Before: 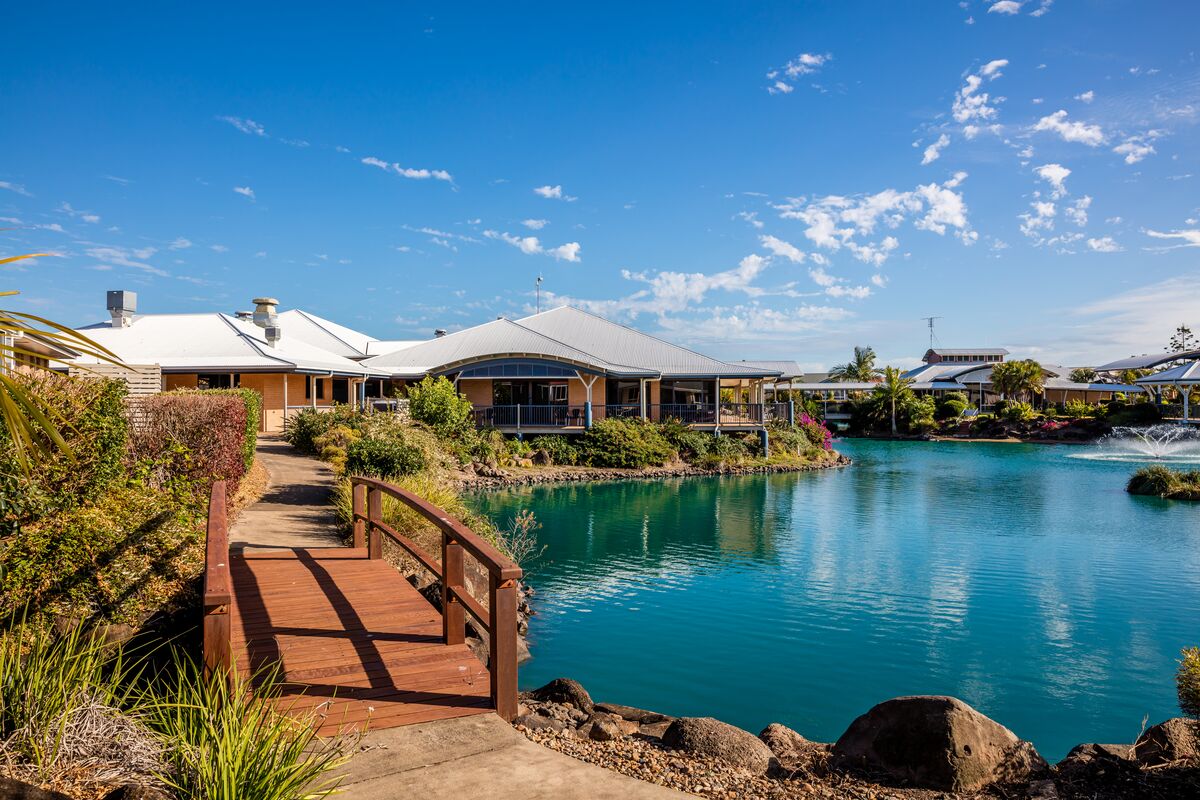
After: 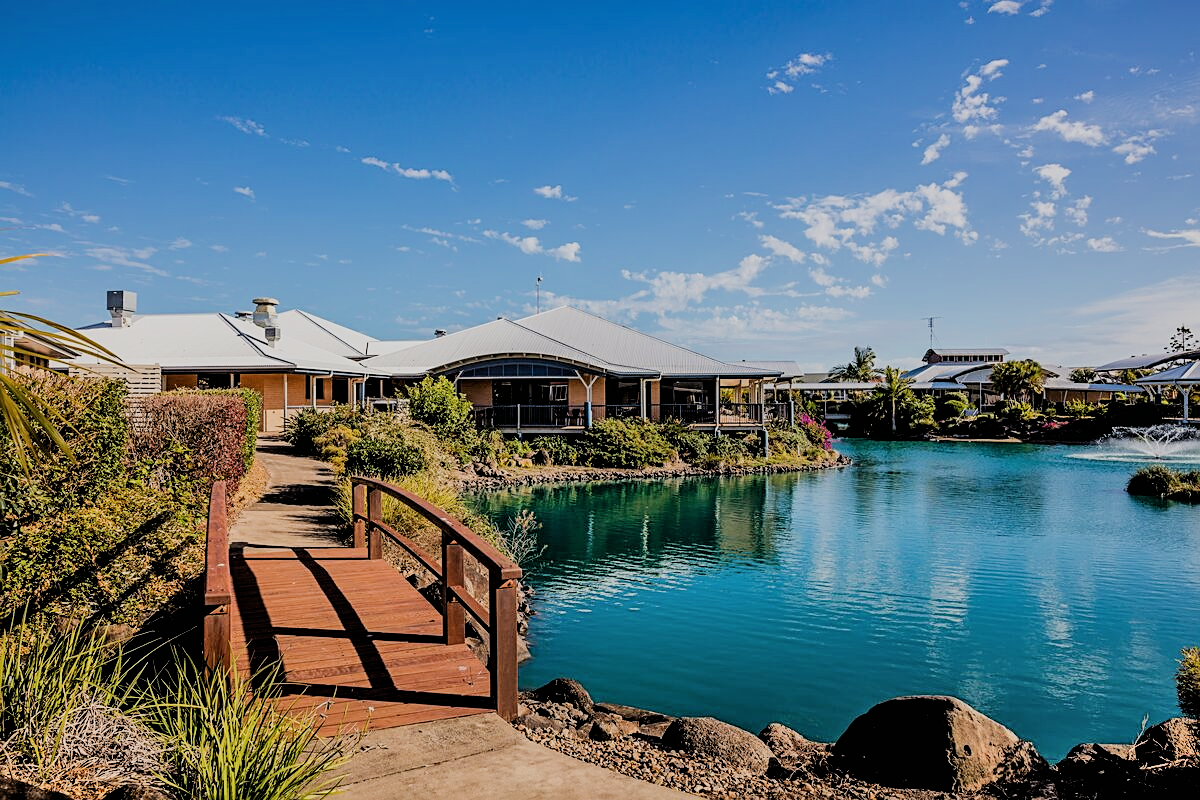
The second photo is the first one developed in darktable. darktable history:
filmic rgb: black relative exposure -4.12 EV, white relative exposure 5.15 EV, hardness 2.15, contrast 1.17
sharpen: on, module defaults
shadows and highlights: low approximation 0.01, soften with gaussian
